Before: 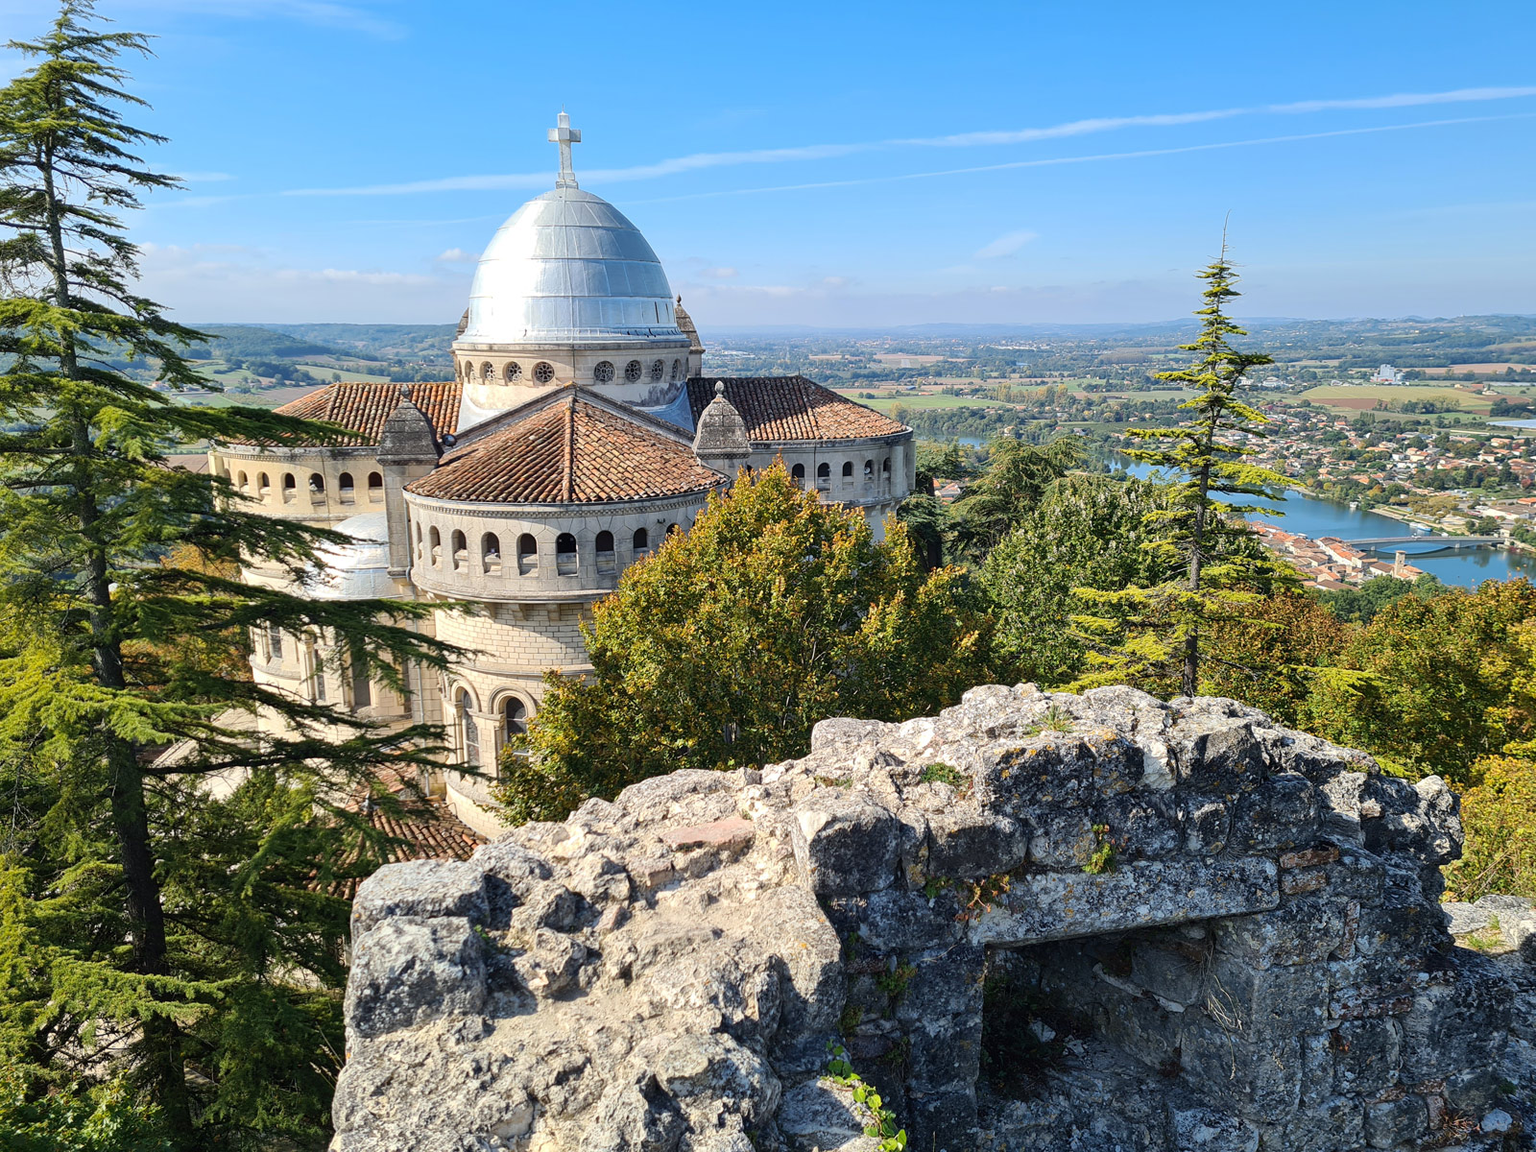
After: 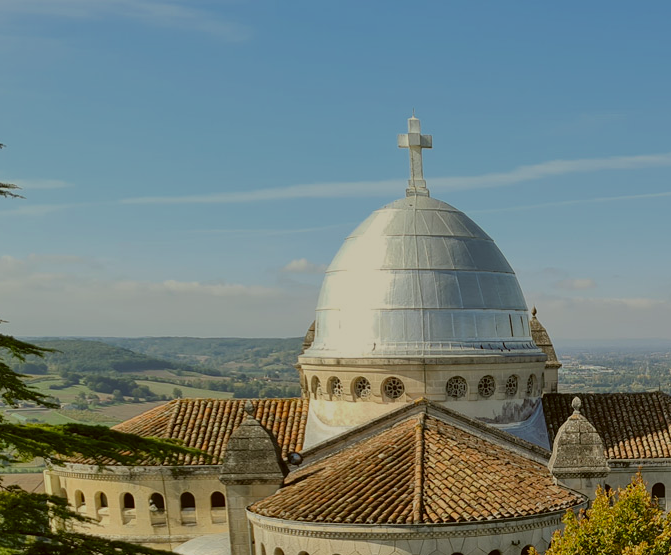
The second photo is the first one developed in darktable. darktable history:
color correction: highlights a* -1.43, highlights b* 10.12, shadows a* 0.395, shadows b* 19.35
exposure: black level correction 0, exposure 1.1 EV, compensate highlight preservation false
crop and rotate: left 10.817%, top 0.062%, right 47.194%, bottom 53.626%
tone equalizer: -8 EV -2 EV, -7 EV -2 EV, -6 EV -2 EV, -5 EV -2 EV, -4 EV -2 EV, -3 EV -2 EV, -2 EV -2 EV, -1 EV -1.63 EV, +0 EV -2 EV
